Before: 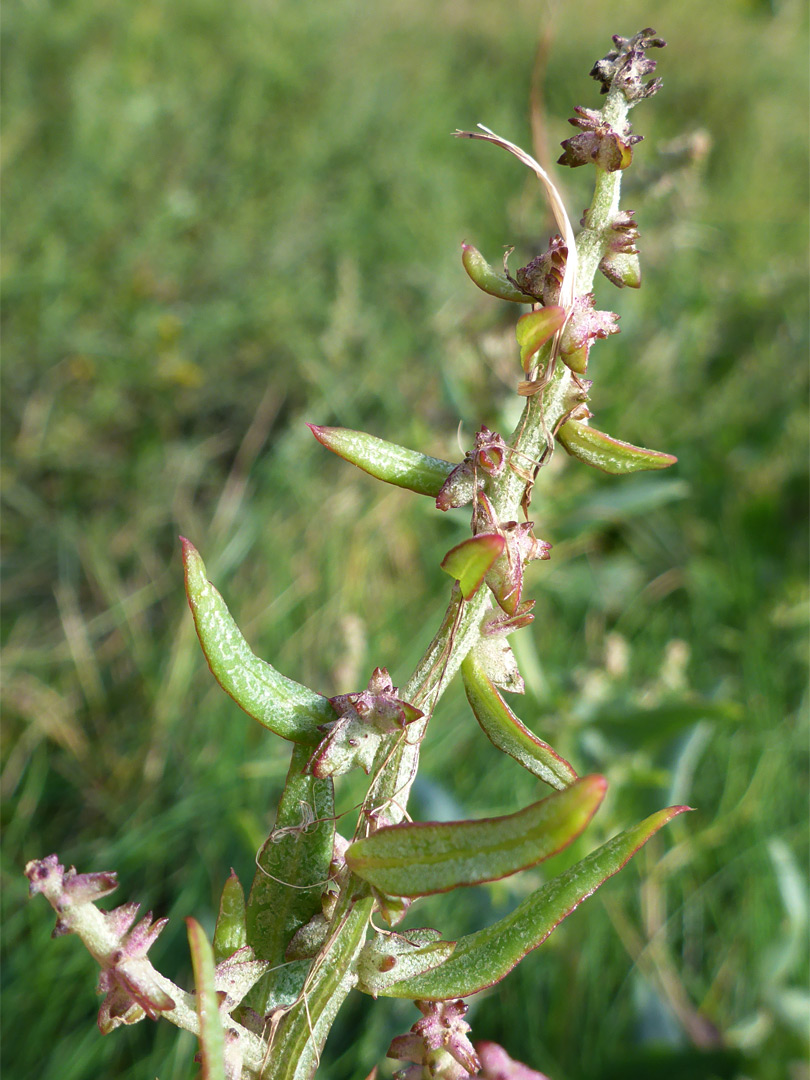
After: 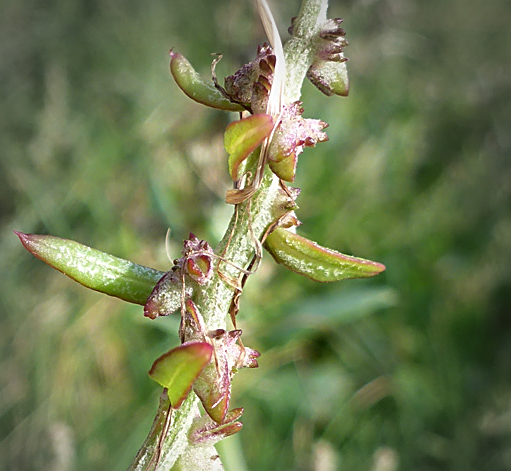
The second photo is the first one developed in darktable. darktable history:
crop: left 36.142%, top 17.788%, right 0.706%, bottom 38.578%
vignetting: fall-off start 67.02%, center (-0.034, 0.145), width/height ratio 1.013, unbound false
sharpen: on, module defaults
